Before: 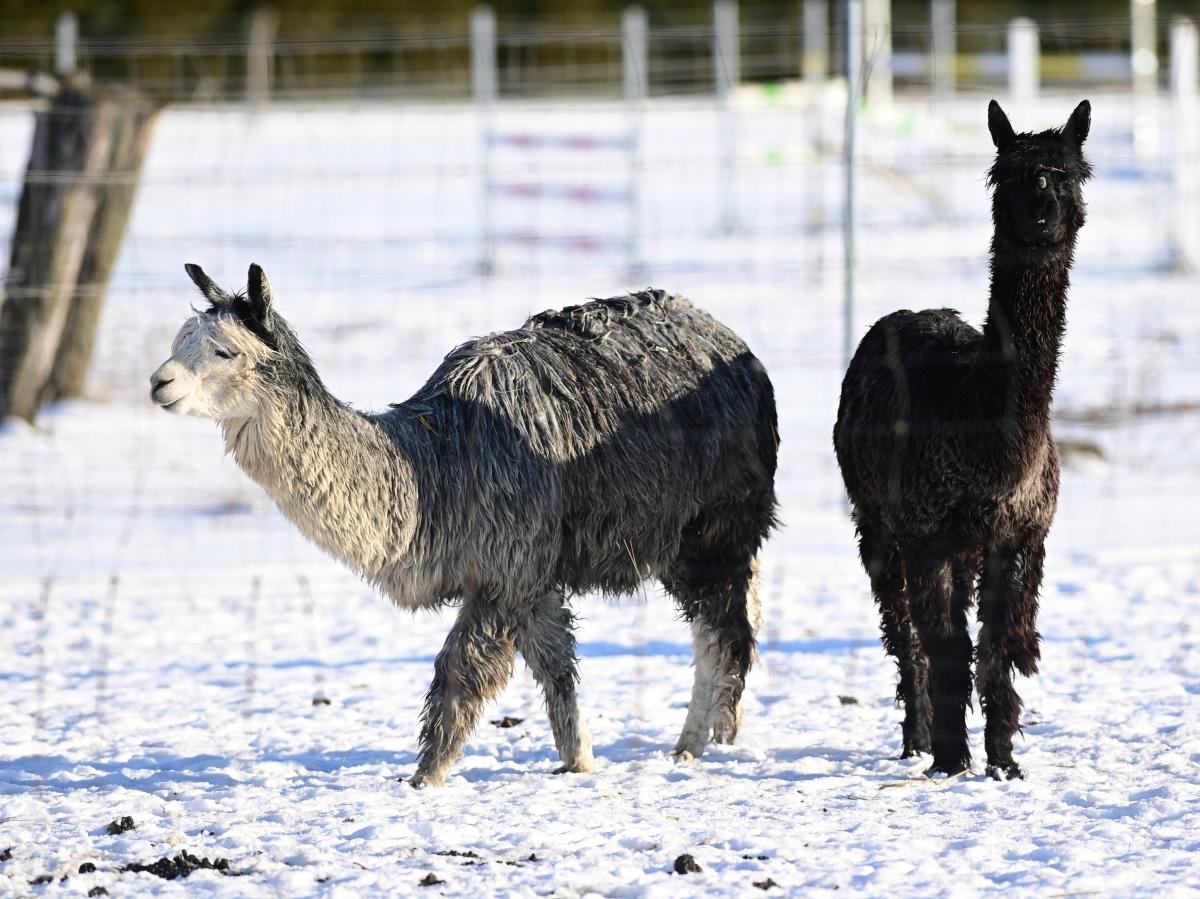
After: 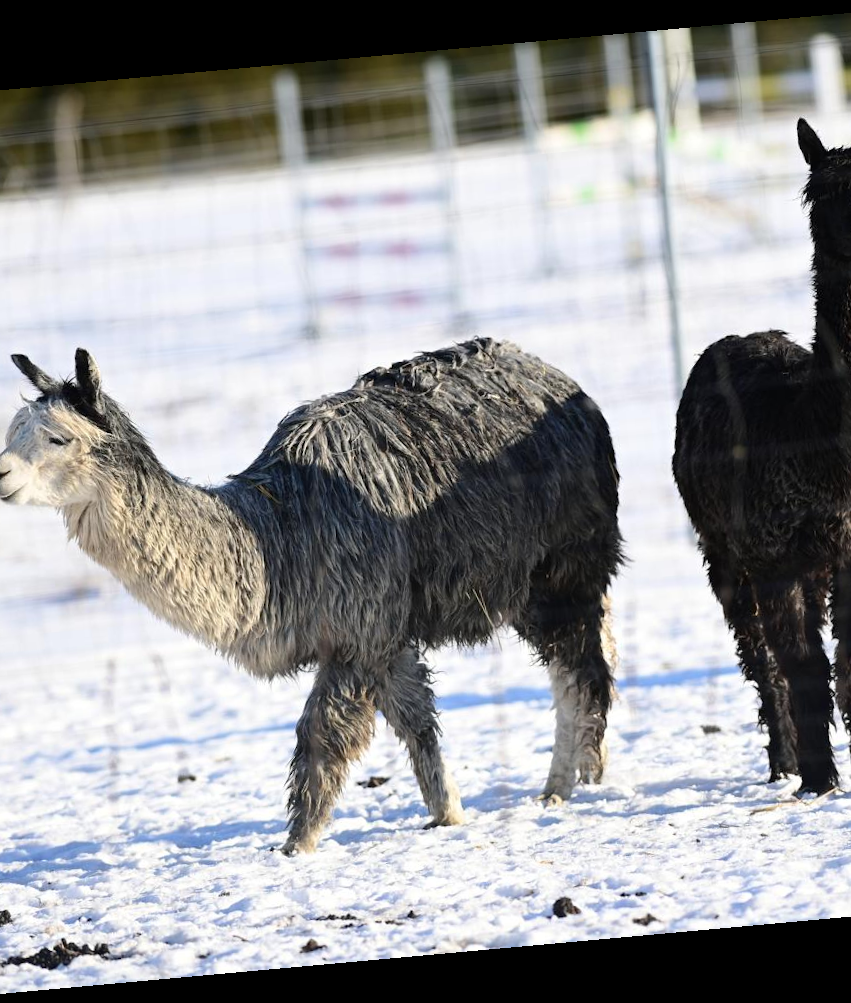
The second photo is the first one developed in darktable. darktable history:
rotate and perspective: rotation -5.2°, automatic cropping off
crop and rotate: left 15.446%, right 17.836%
